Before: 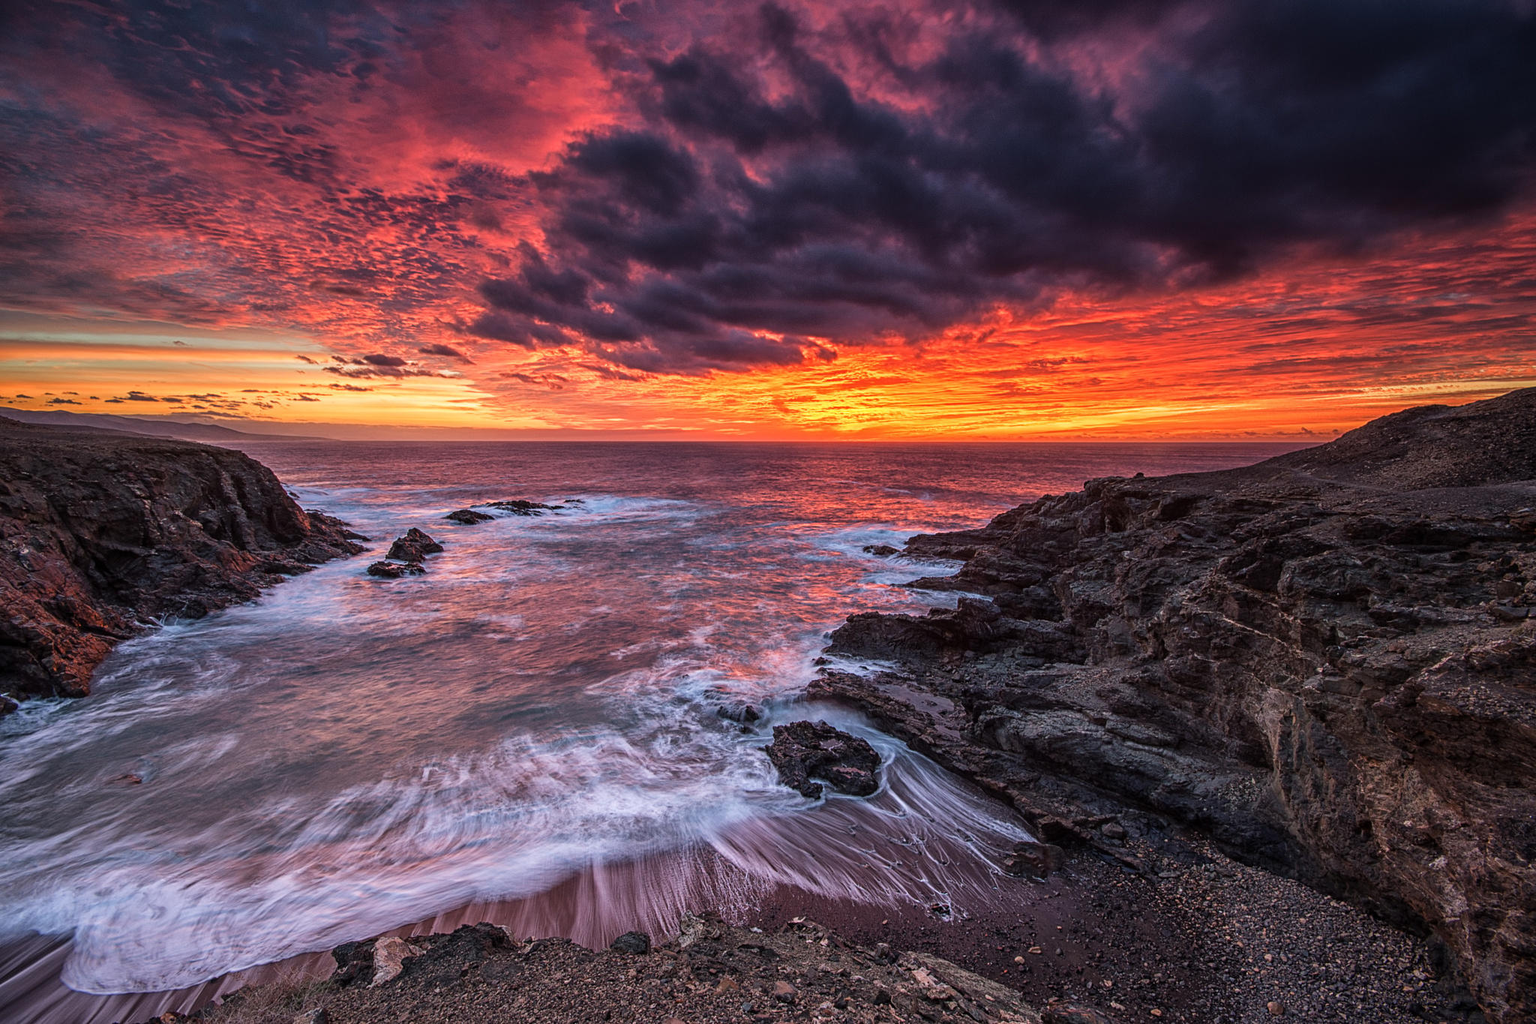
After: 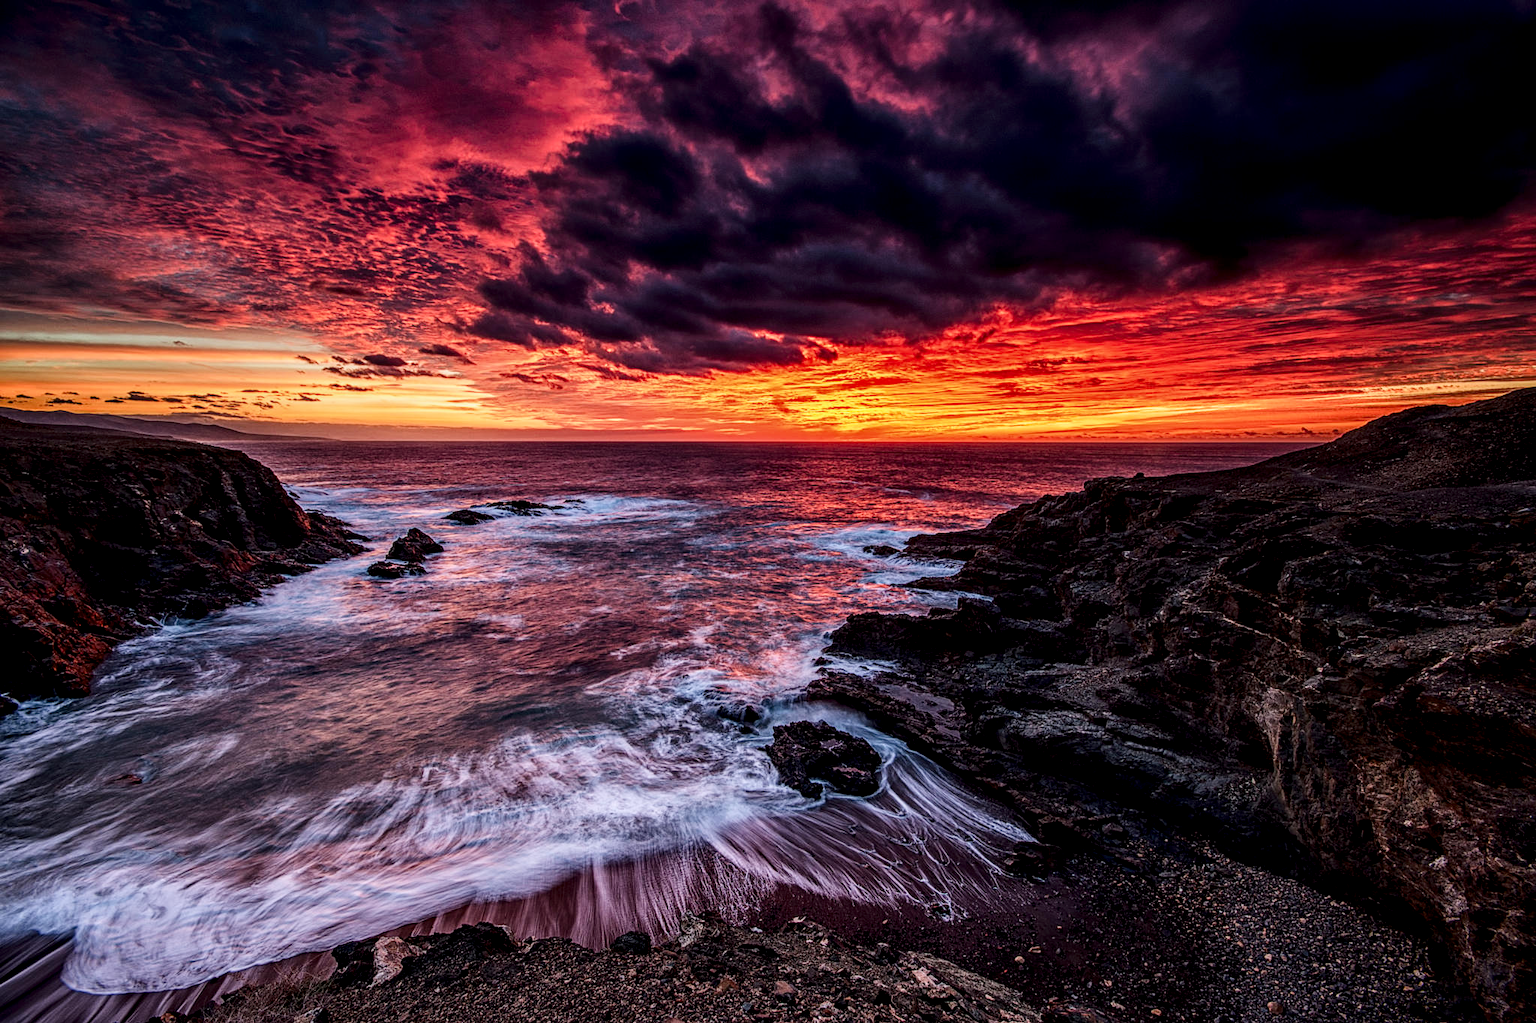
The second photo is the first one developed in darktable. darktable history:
local contrast: detail 144%
contrast brightness saturation: contrast 0.211, brightness -0.109, saturation 0.207
filmic rgb: black relative exposure -7.65 EV, white relative exposure 4.56 EV, hardness 3.61, iterations of high-quality reconstruction 10
